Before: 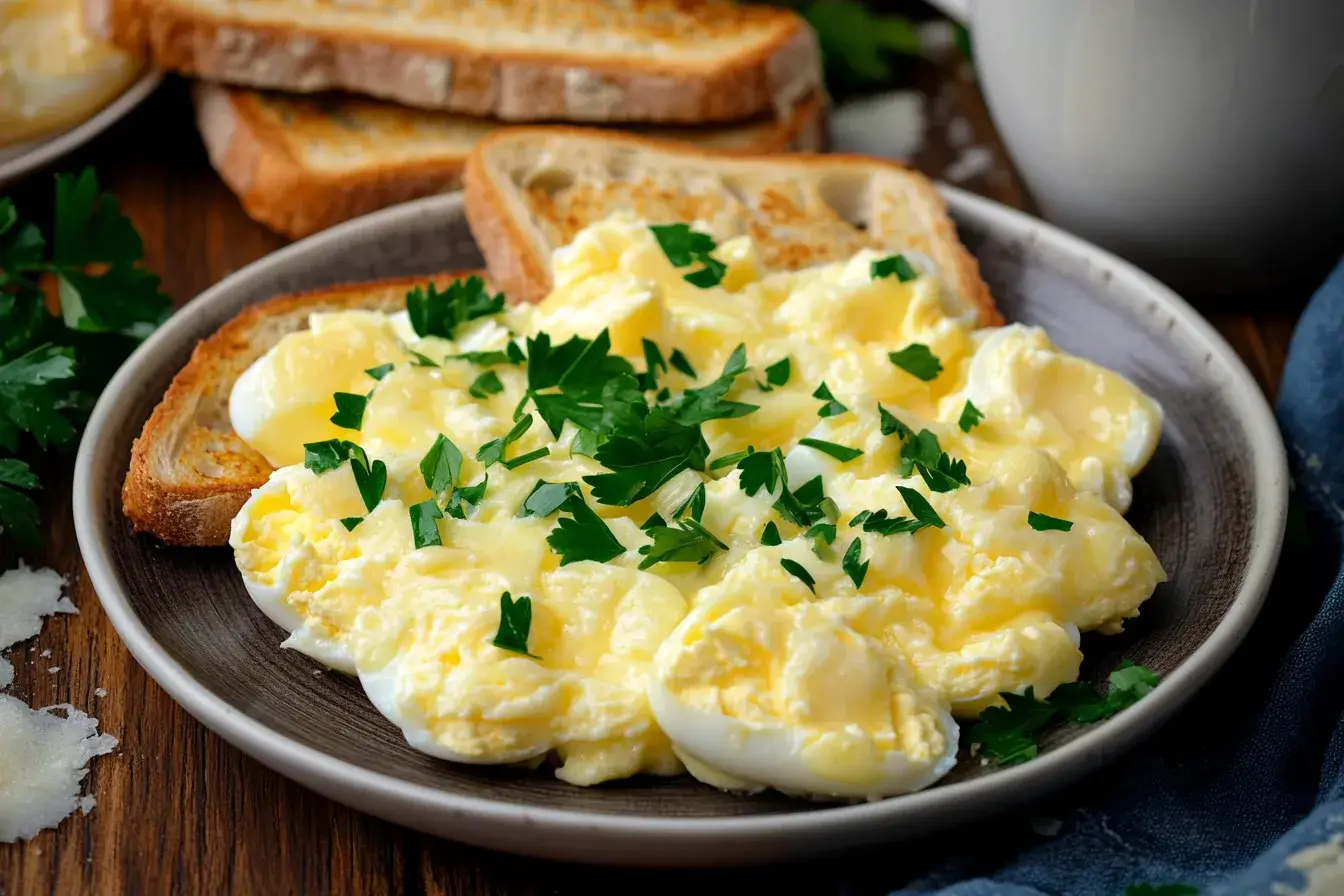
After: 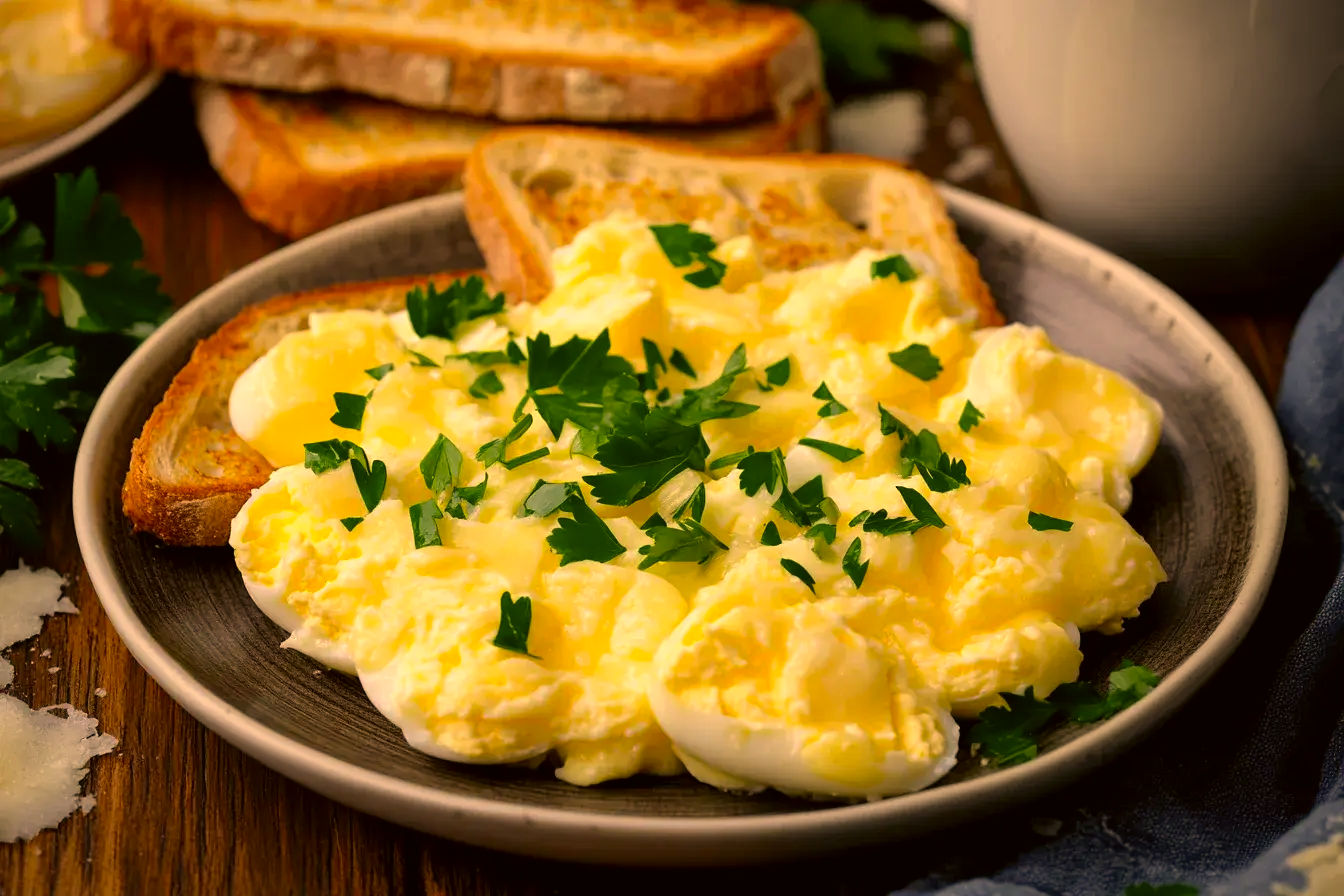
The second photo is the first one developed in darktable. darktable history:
color correction: highlights a* 18.45, highlights b* 35.51, shadows a* 1.23, shadows b* 6.73, saturation 1.02
